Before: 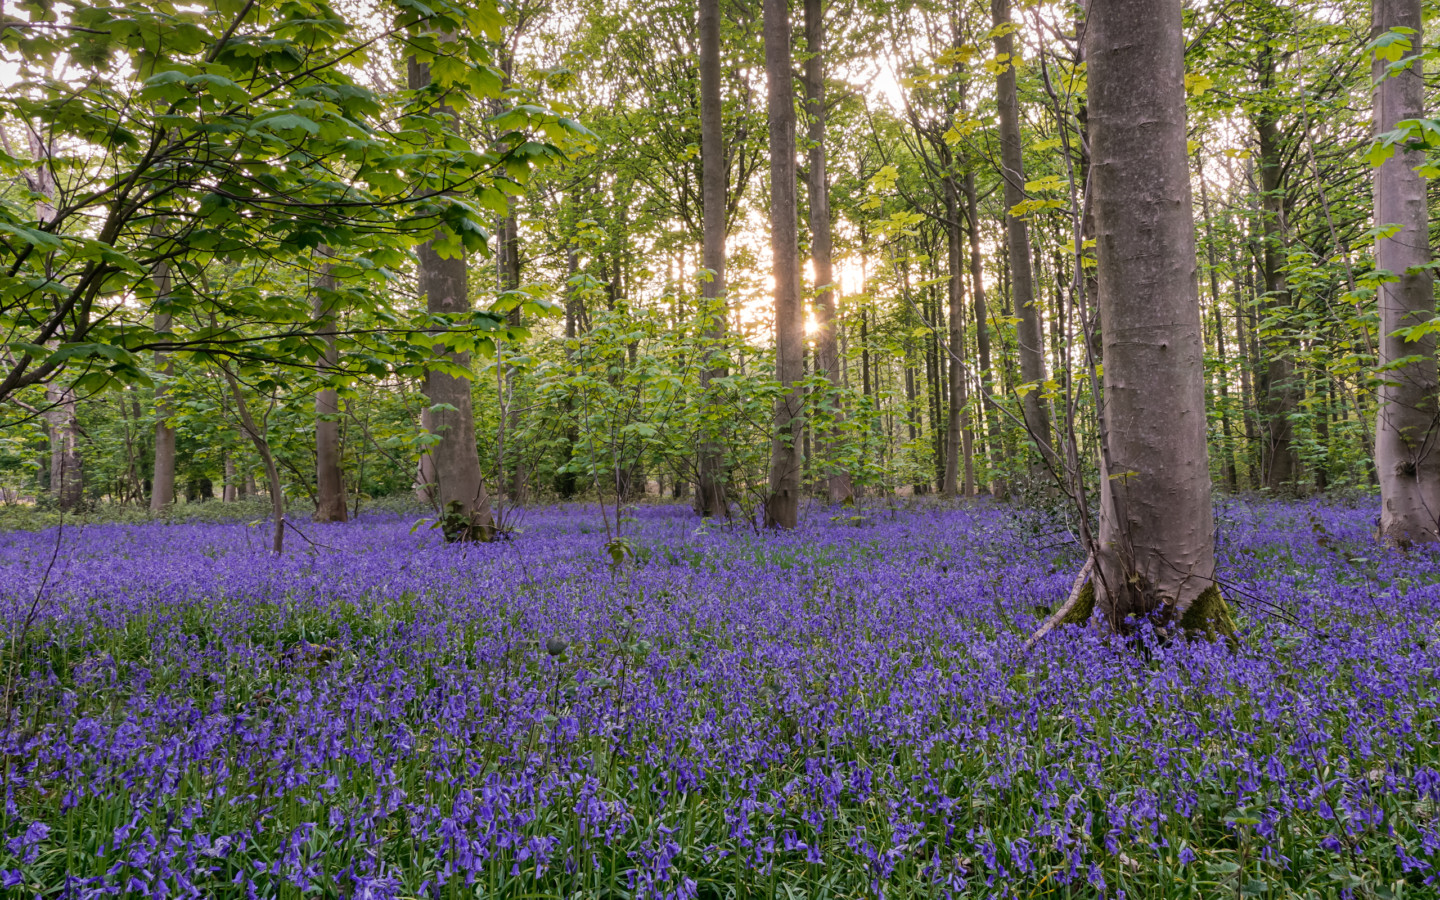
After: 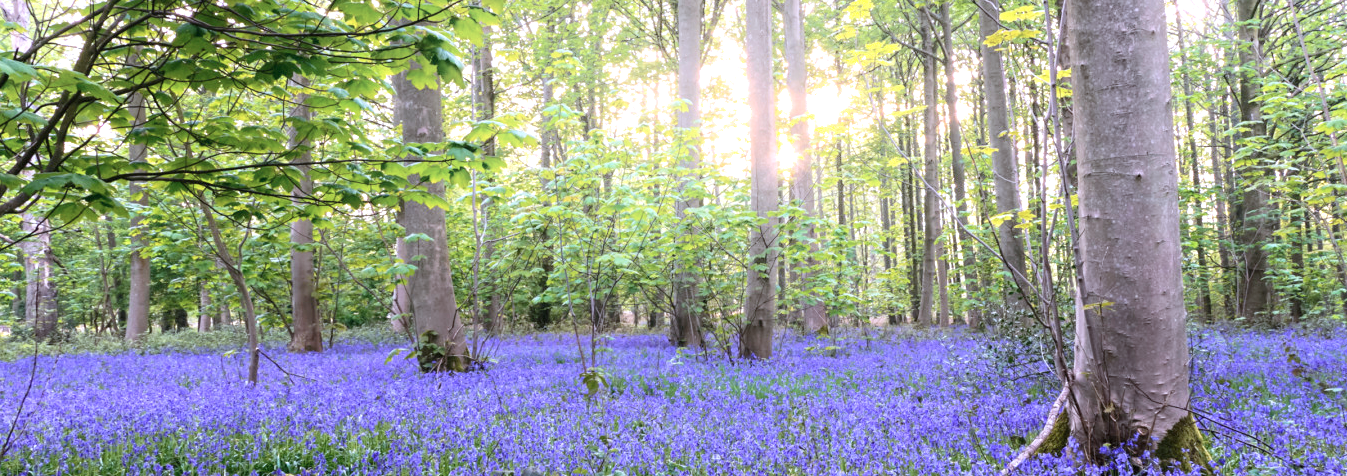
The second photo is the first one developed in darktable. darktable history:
crop: left 1.784%, top 18.922%, right 4.614%, bottom 28.18%
exposure: black level correction 0, exposure 1.097 EV, compensate exposure bias true, compensate highlight preservation false
shadows and highlights: shadows -54.32, highlights 87.17, soften with gaussian
color correction: highlights a* -2.05, highlights b* -18.2
